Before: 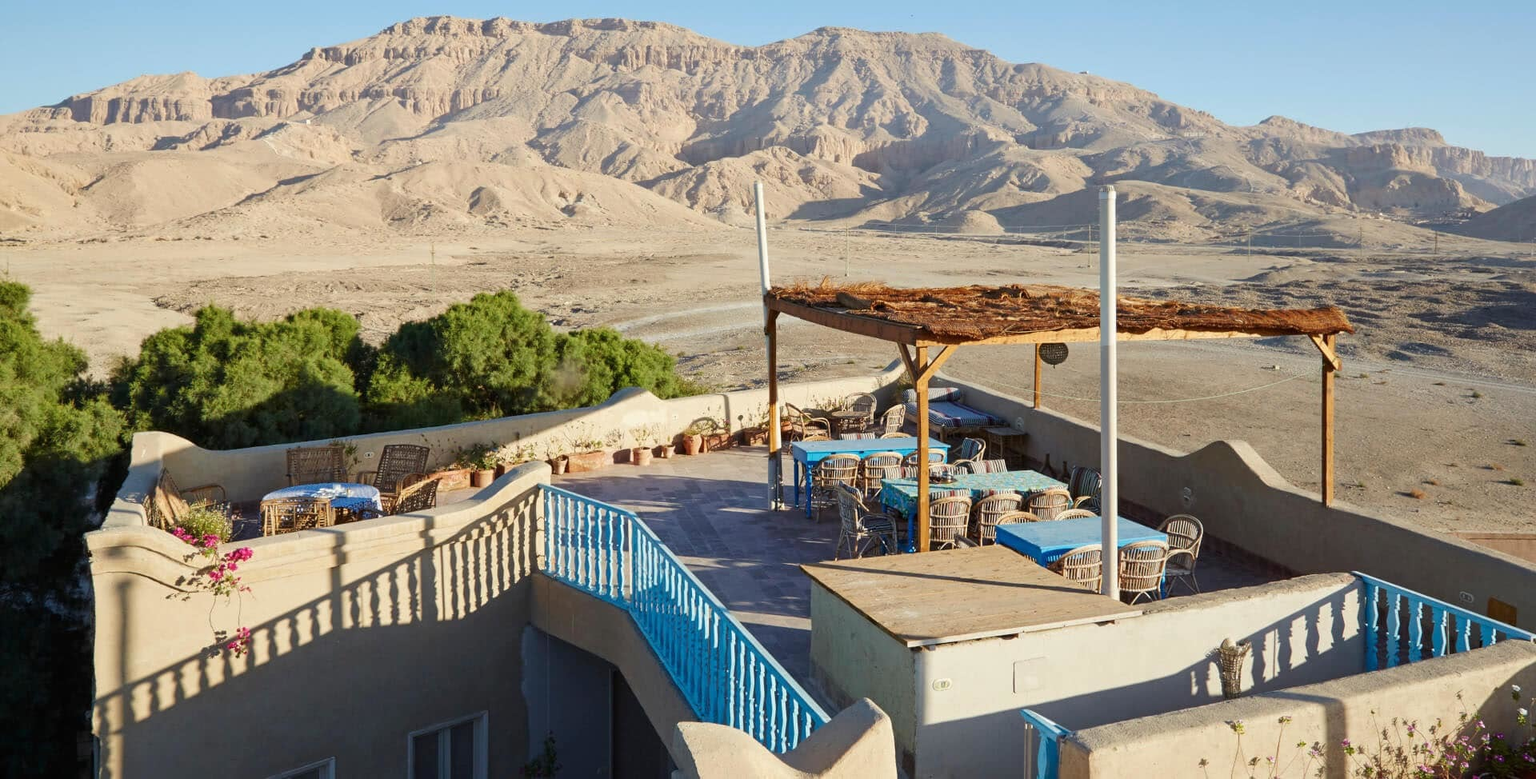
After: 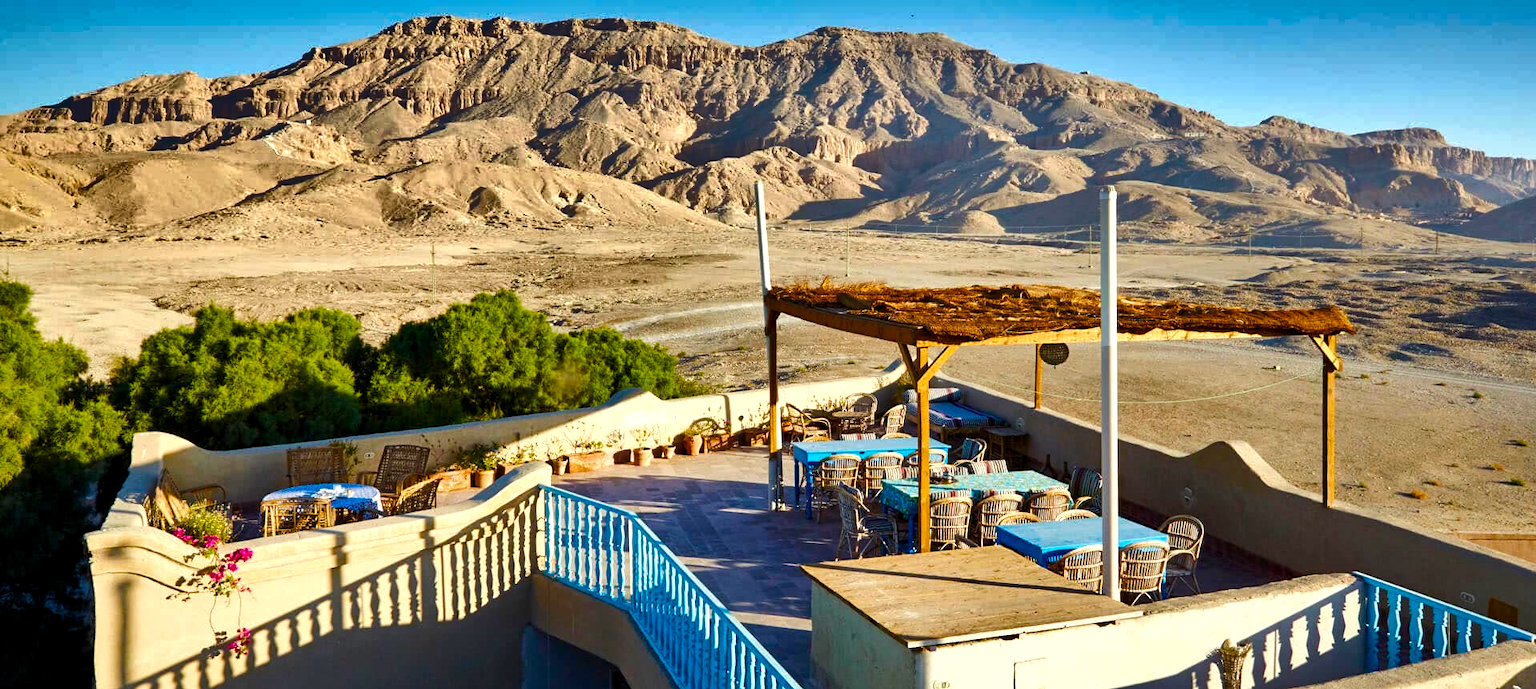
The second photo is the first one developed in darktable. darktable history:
crop and rotate: top 0%, bottom 11.49%
color balance rgb: global offset › luminance -0.37%, perceptual saturation grading › highlights -17.77%, perceptual saturation grading › mid-tones 33.1%, perceptual saturation grading › shadows 50.52%, perceptual brilliance grading › highlights 20%, perceptual brilliance grading › mid-tones 20%, perceptual brilliance grading › shadows -20%, global vibrance 50%
shadows and highlights: shadows 20.91, highlights -82.73, soften with gaussian
exposure: exposure -0.177 EV, compensate highlight preservation false
